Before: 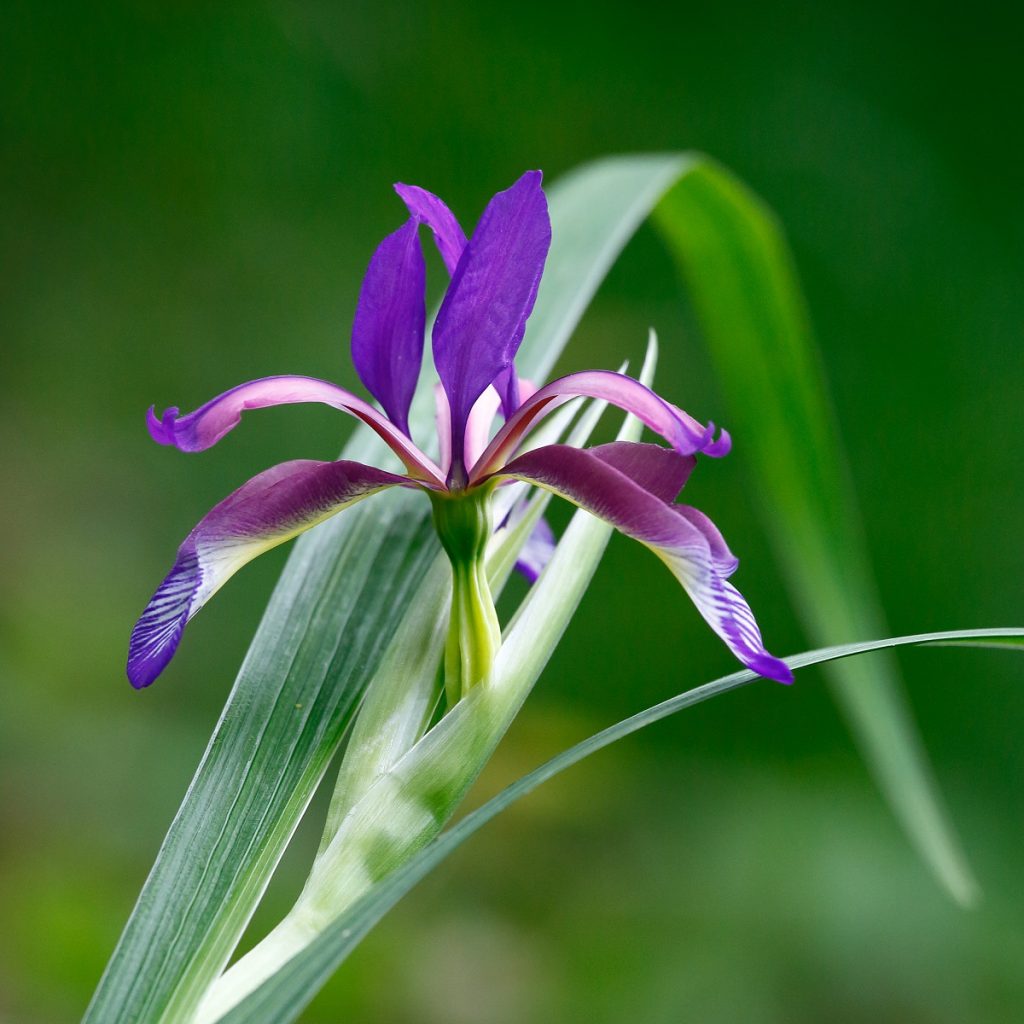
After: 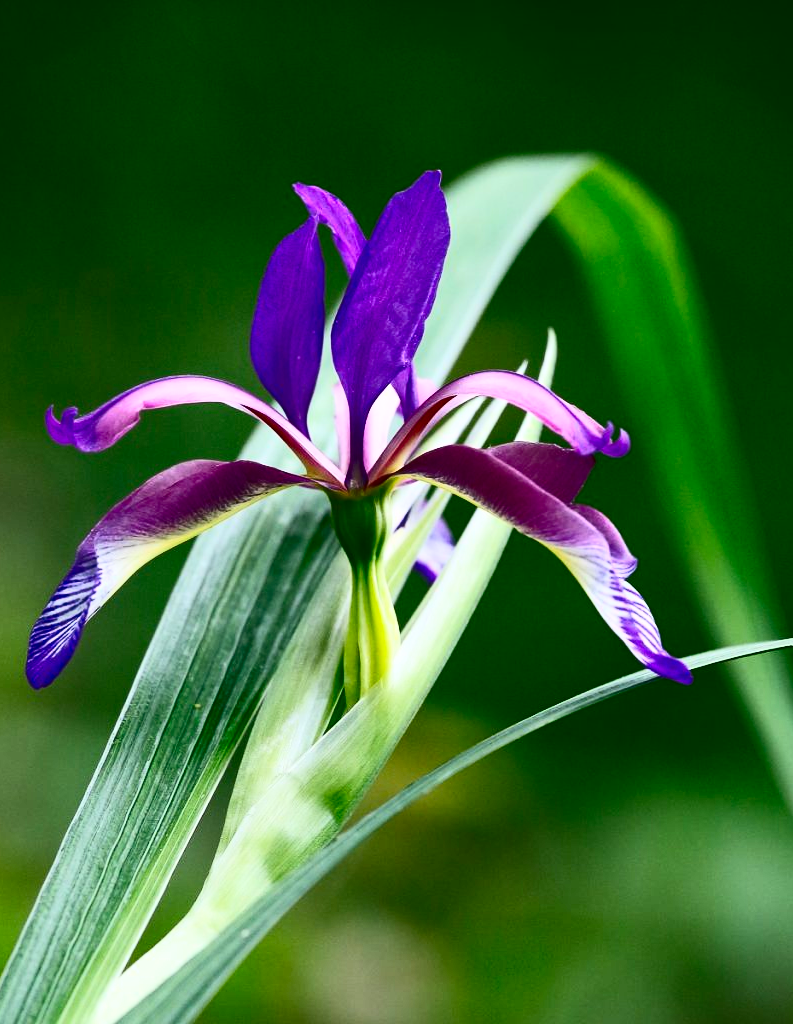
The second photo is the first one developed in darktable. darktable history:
contrast brightness saturation: contrast 0.4, brightness 0.05, saturation 0.25
crop: left 9.88%, right 12.664%
